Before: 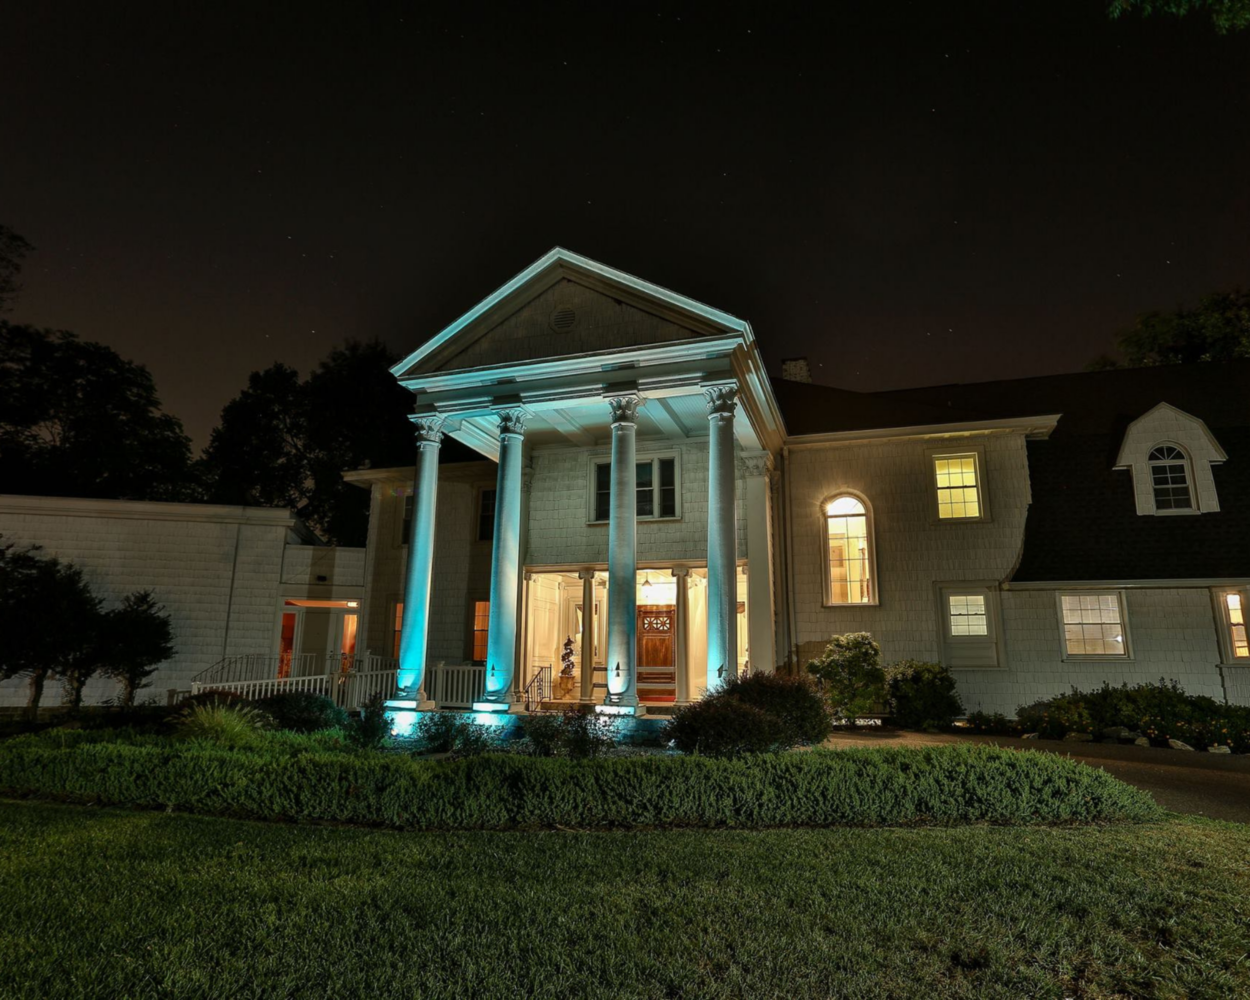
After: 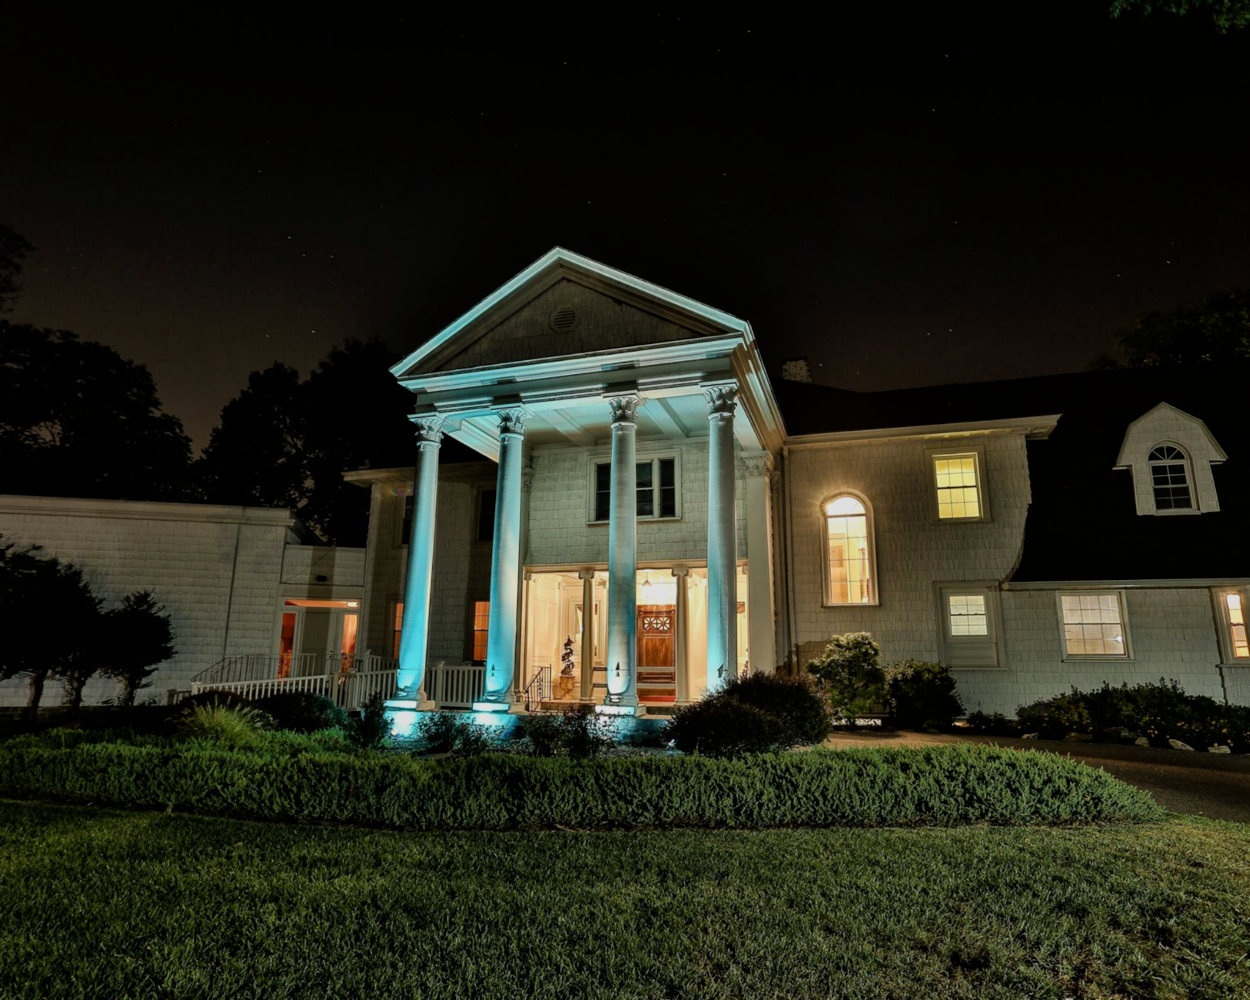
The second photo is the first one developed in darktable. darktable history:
exposure: black level correction 0.001, exposure 0.5 EV, compensate exposure bias true, compensate highlight preservation false
filmic rgb: black relative exposure -7.65 EV, white relative exposure 4.56 EV, hardness 3.61
